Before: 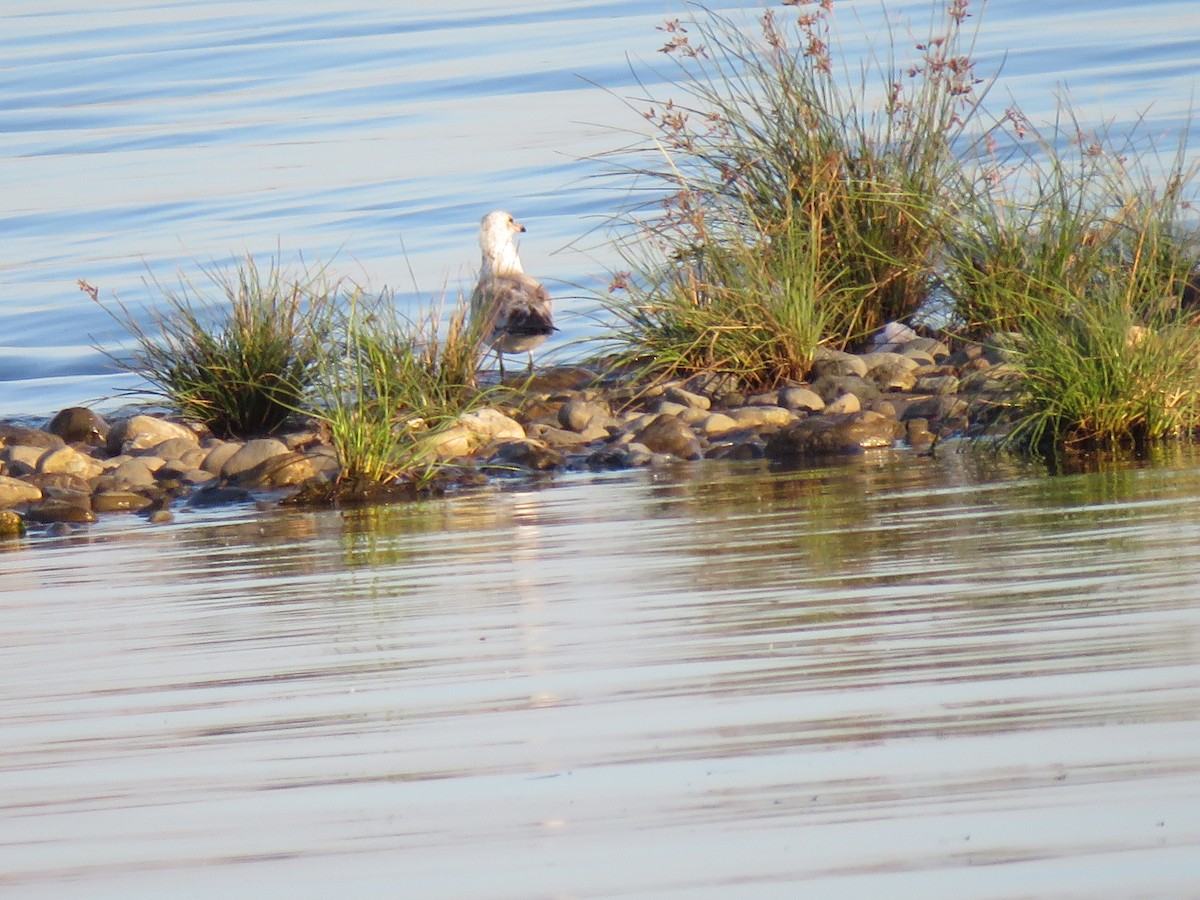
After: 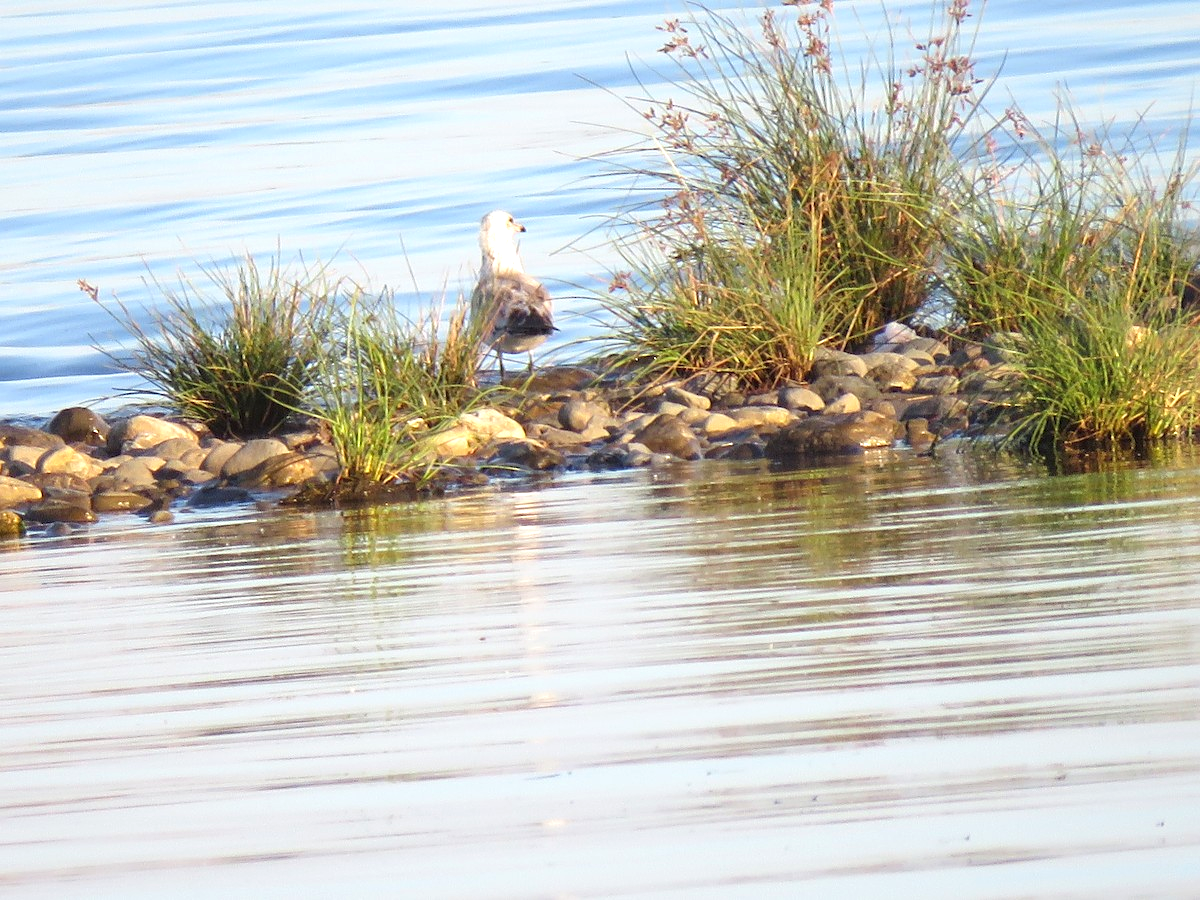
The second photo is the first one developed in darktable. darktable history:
exposure: black level correction 0, exposure 0.5 EV, compensate highlight preservation false
sharpen: amount 0.206
